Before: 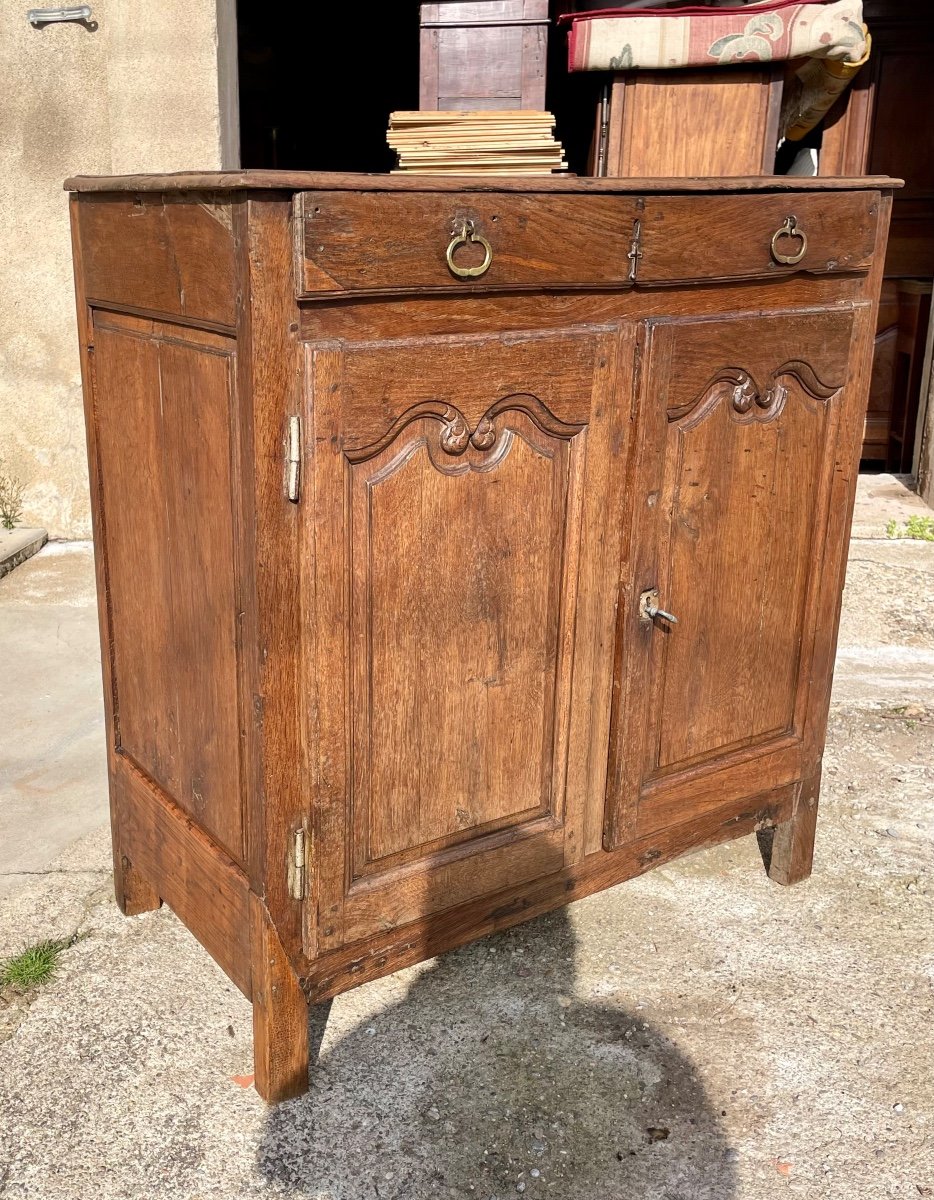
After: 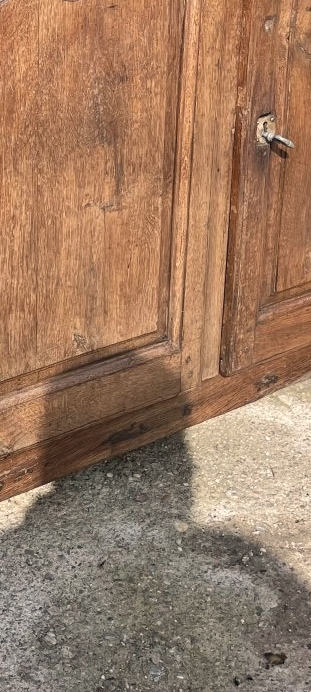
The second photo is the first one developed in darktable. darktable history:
crop: left 41.04%, top 39.632%, right 25.646%, bottom 2.662%
color correction: highlights a* 2.92, highlights b* 5.02, shadows a* -2.36, shadows b* -4.85, saturation 0.809
